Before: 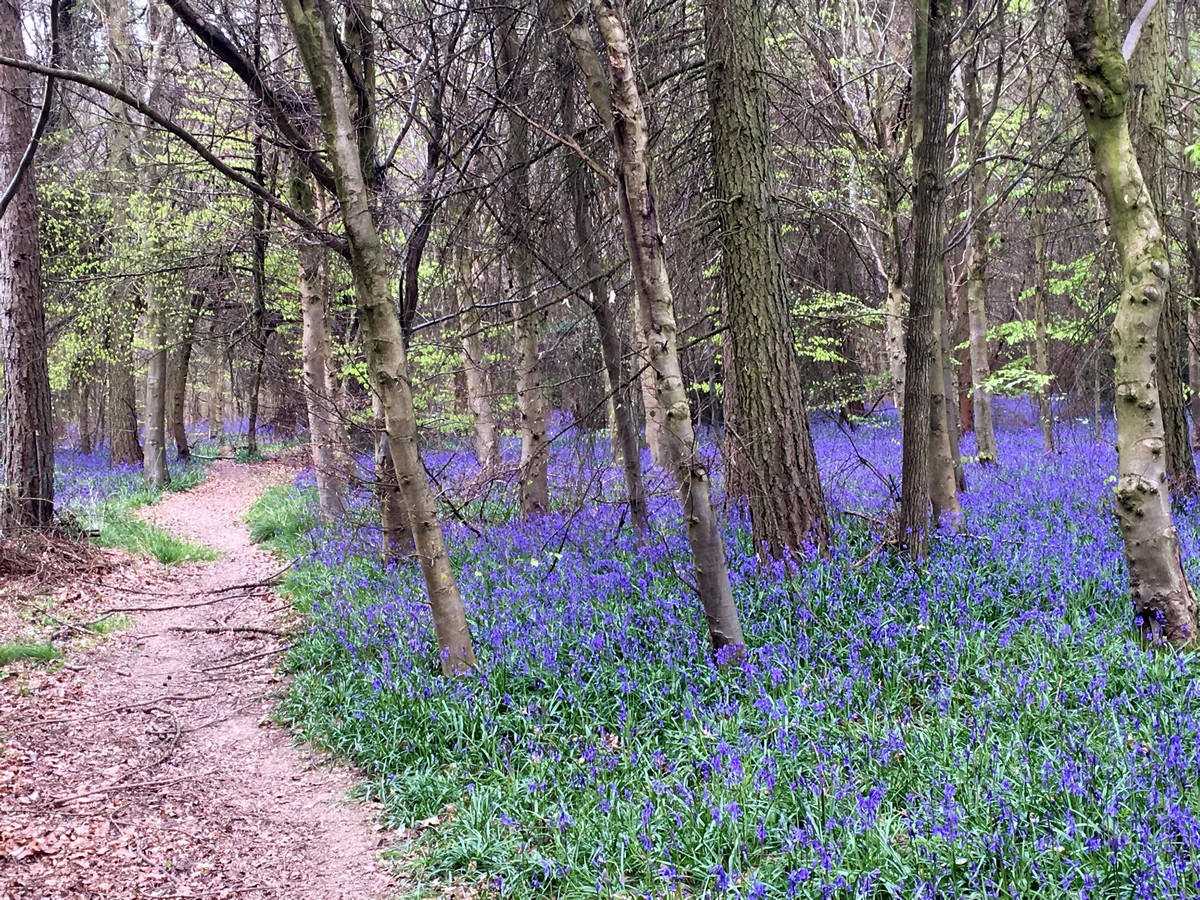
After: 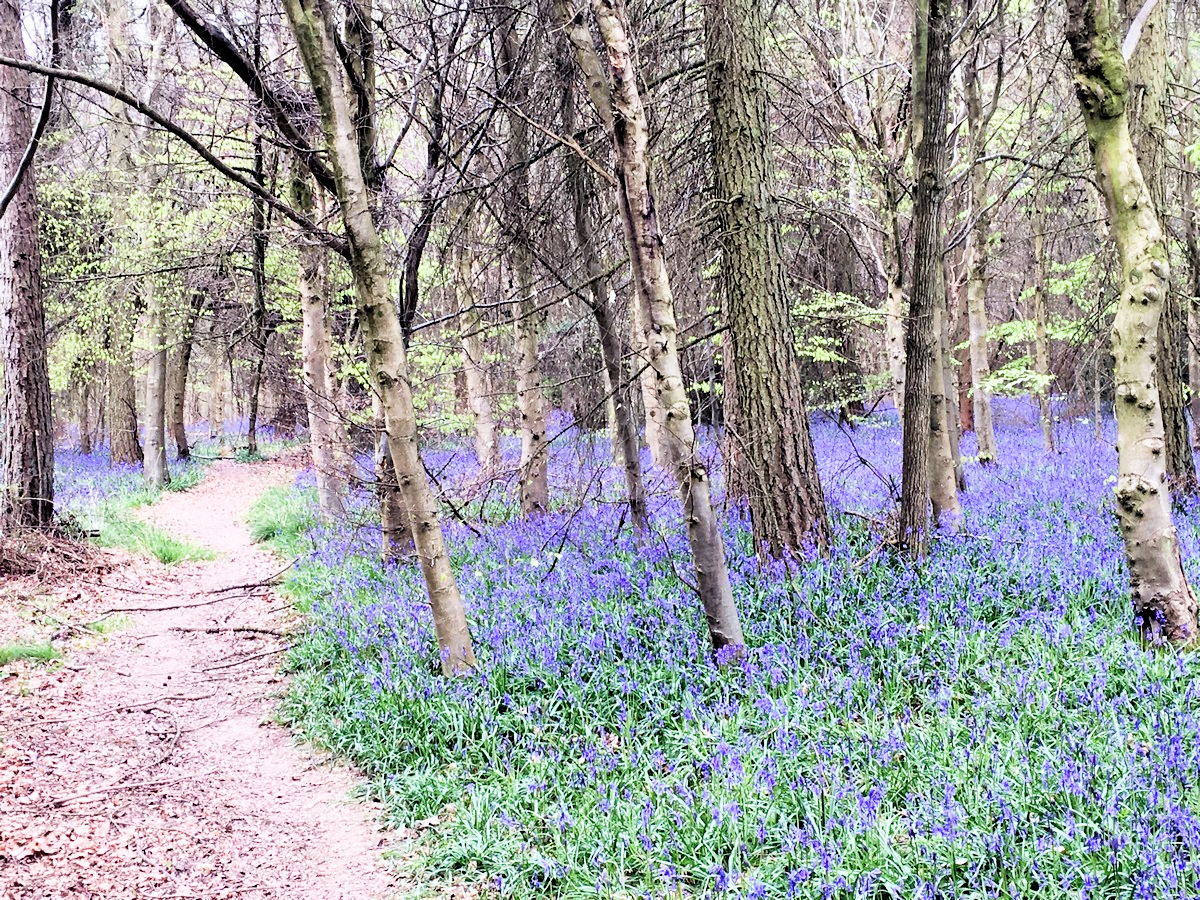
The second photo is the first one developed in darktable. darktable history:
filmic rgb: black relative exposure -5 EV, hardness 2.88, contrast 1.3, highlights saturation mix -30%
exposure: exposure 1.137 EV, compensate highlight preservation false
